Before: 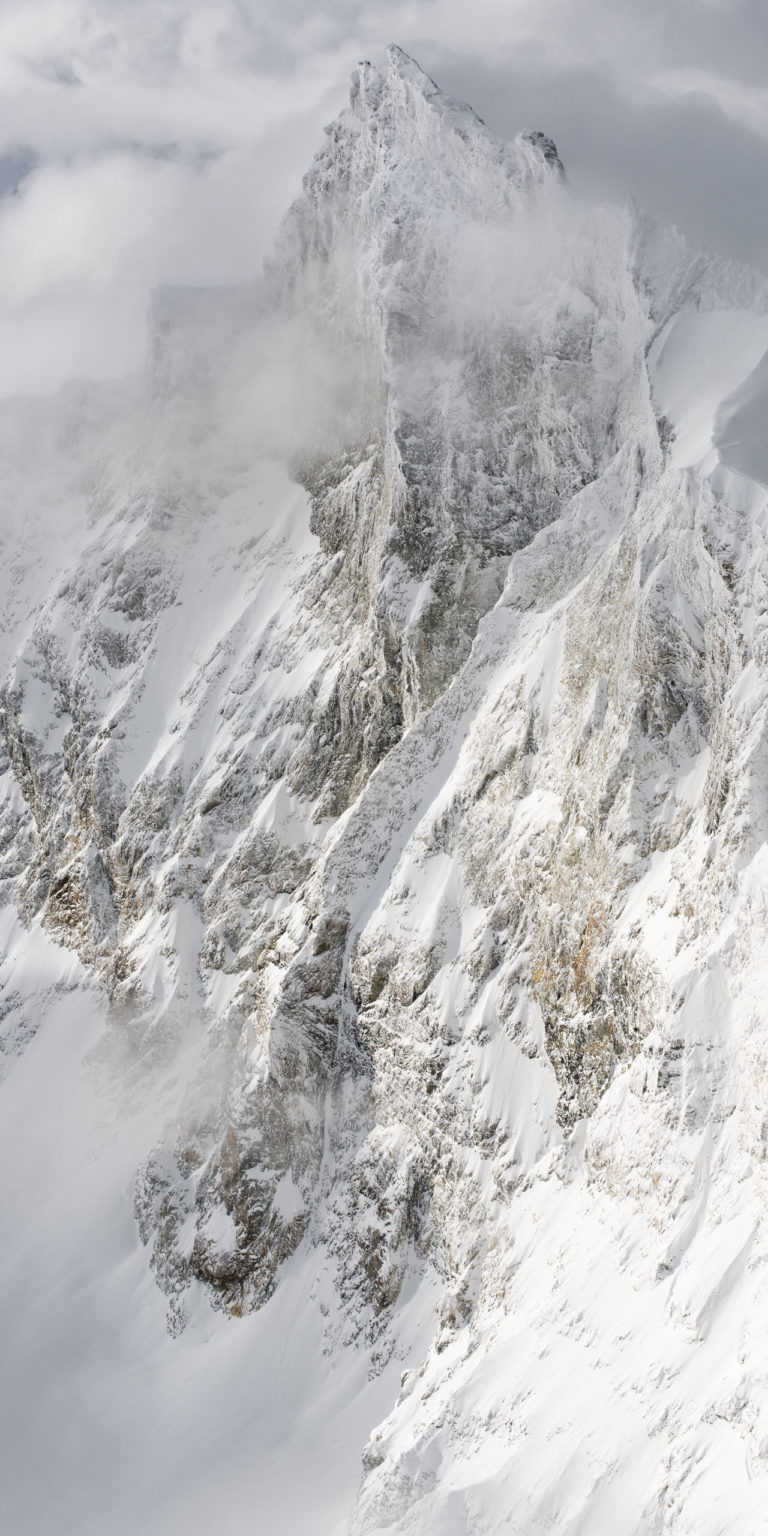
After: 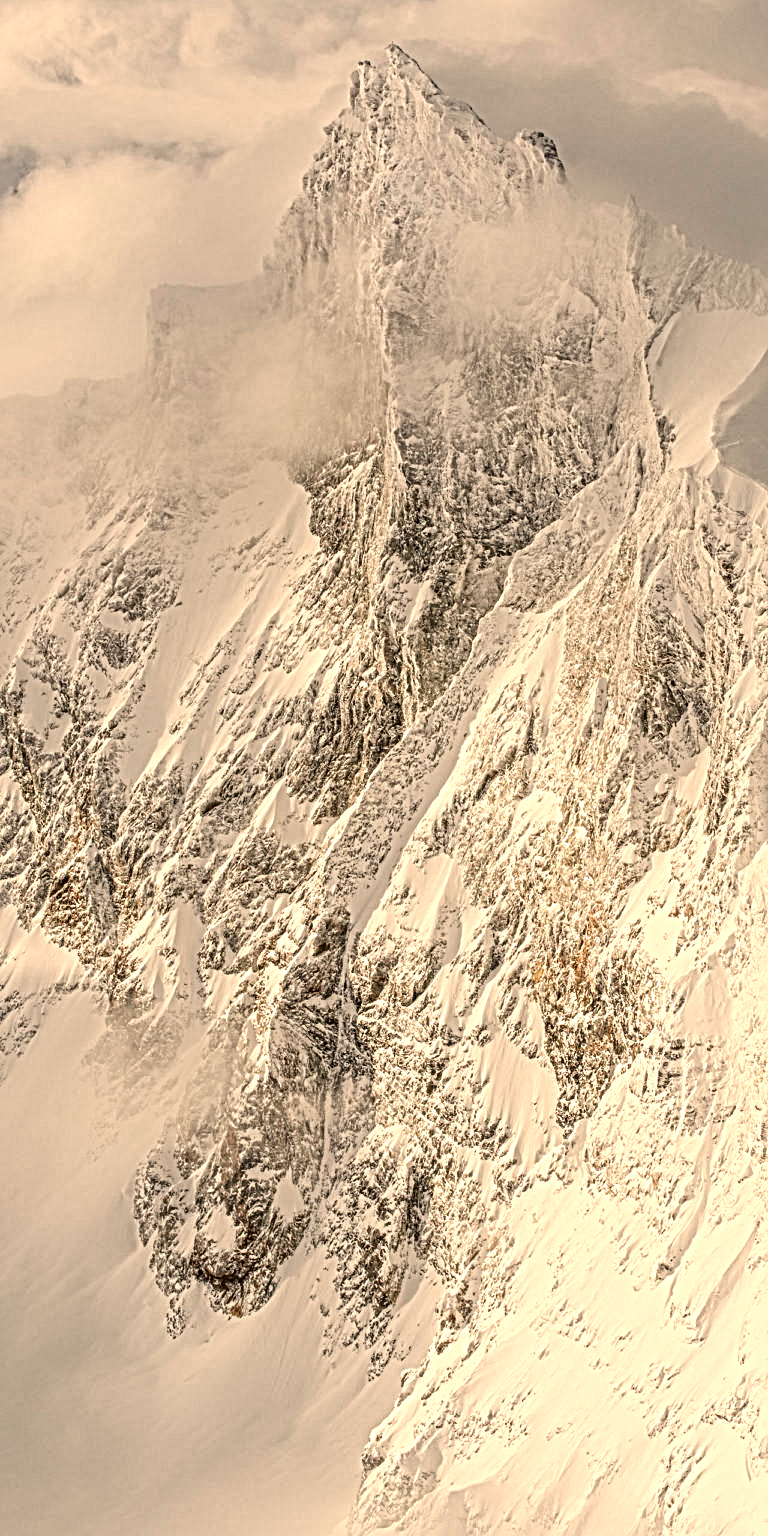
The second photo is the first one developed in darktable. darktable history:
local contrast: mode bilateral grid, contrast 20, coarseness 3, detail 300%, midtone range 0.2
white balance: red 1.123, blue 0.83
